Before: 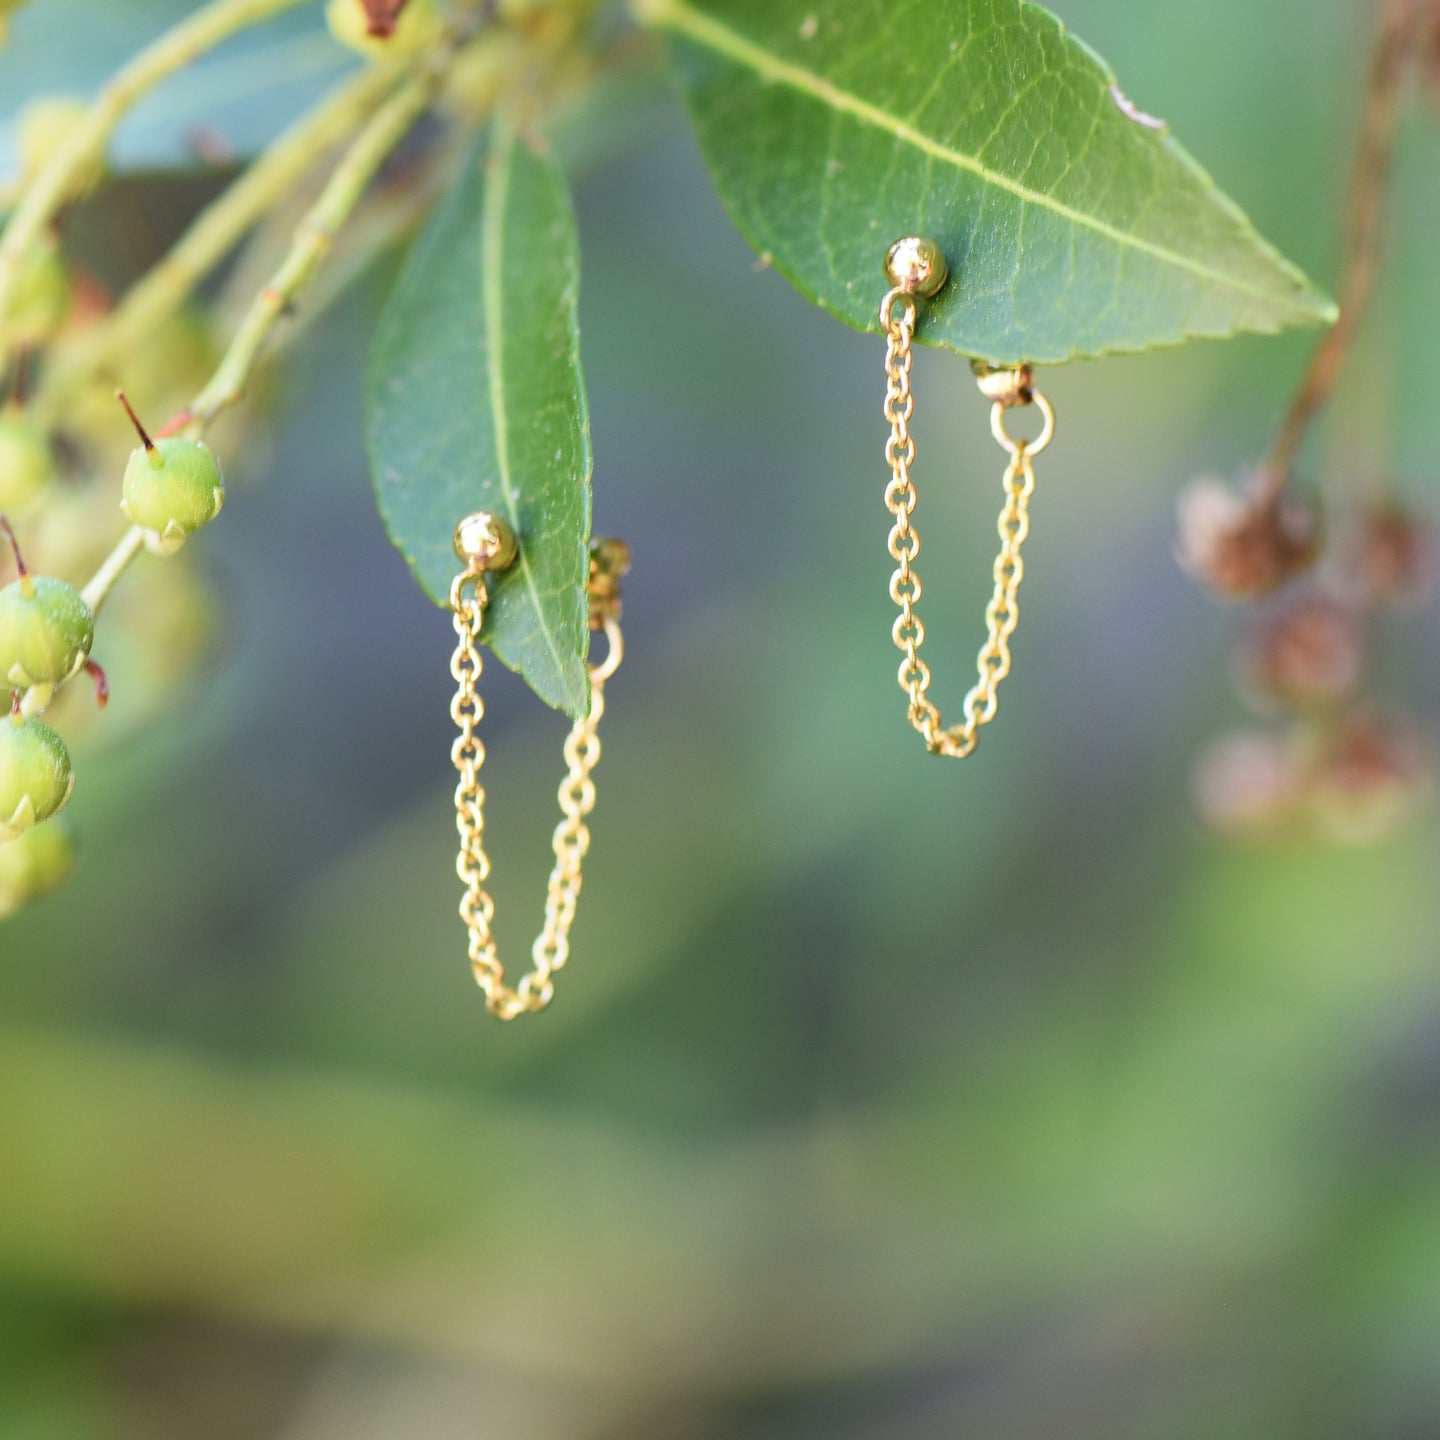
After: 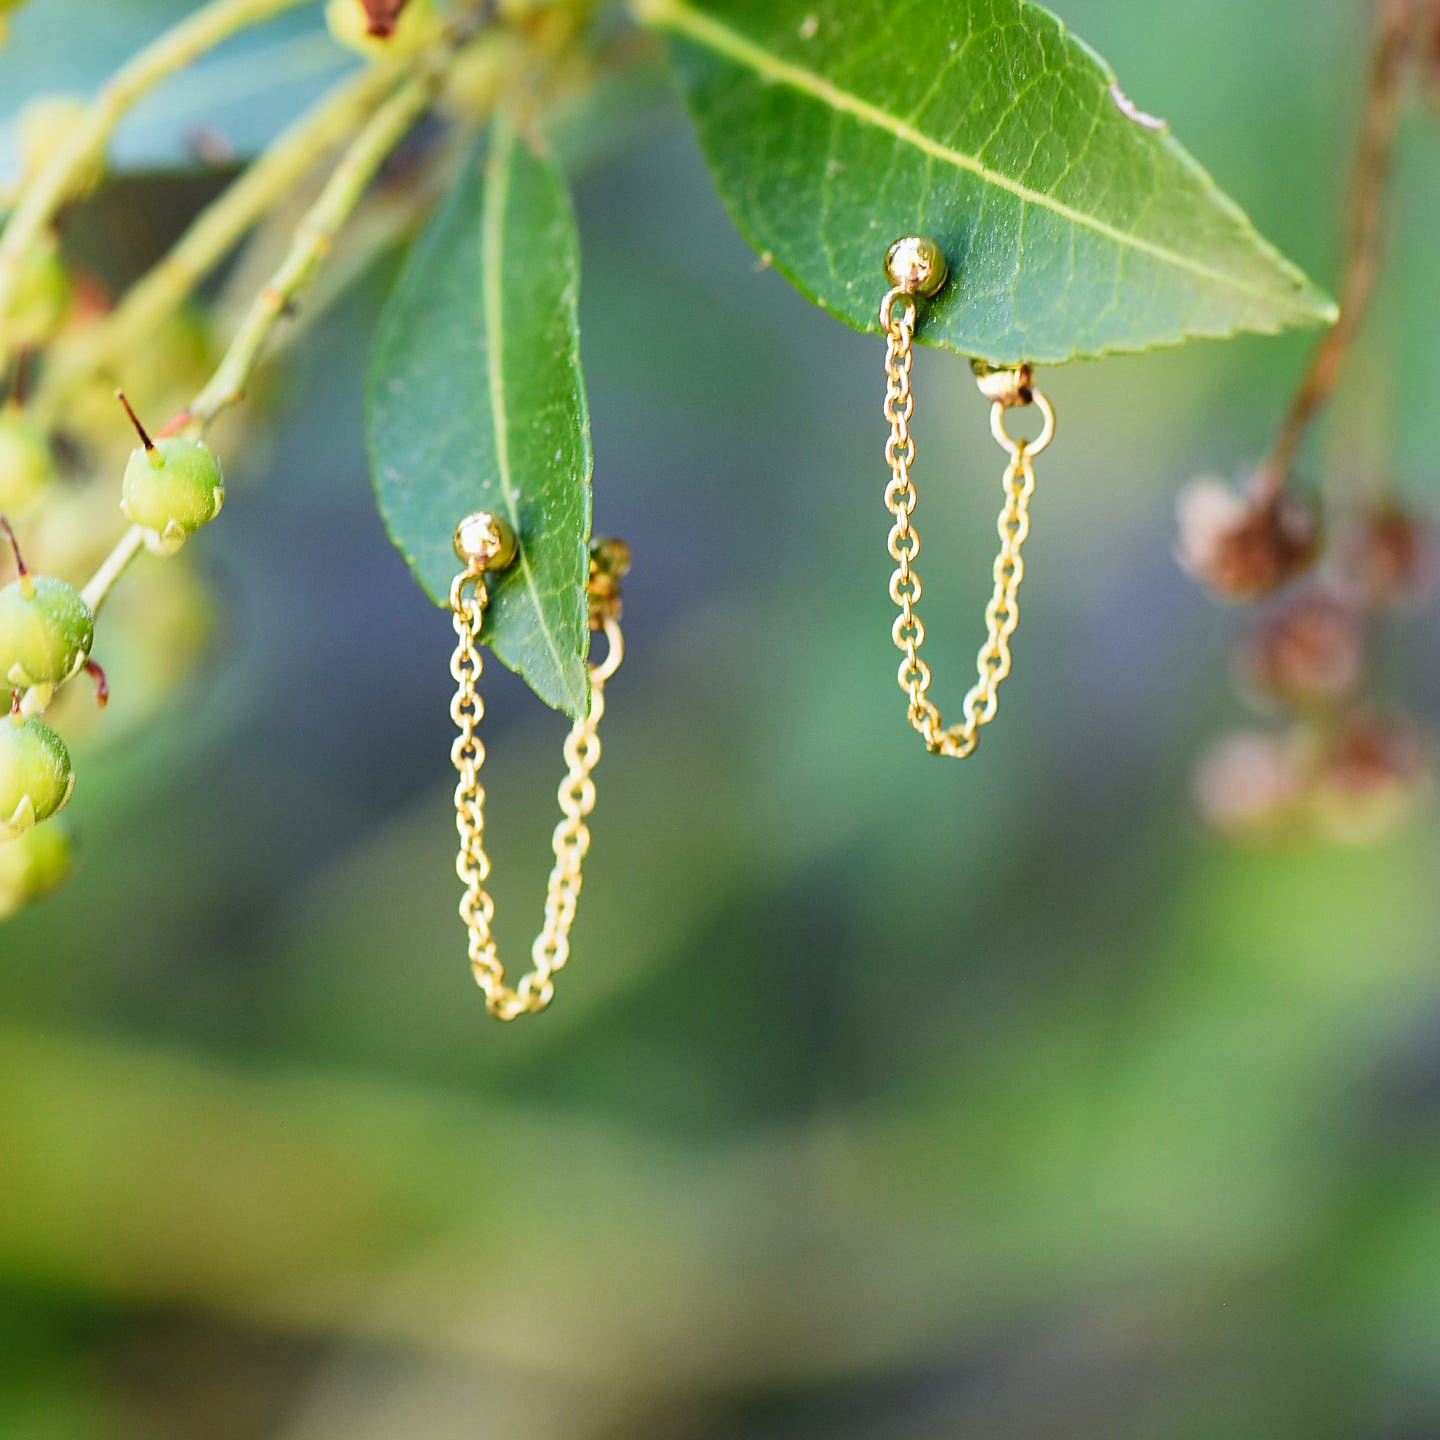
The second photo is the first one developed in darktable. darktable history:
sharpen: on, module defaults
tone curve: curves: ch0 [(0.016, 0.011) (0.21, 0.113) (0.515, 0.476) (0.78, 0.795) (1, 0.981)], preserve colors none
